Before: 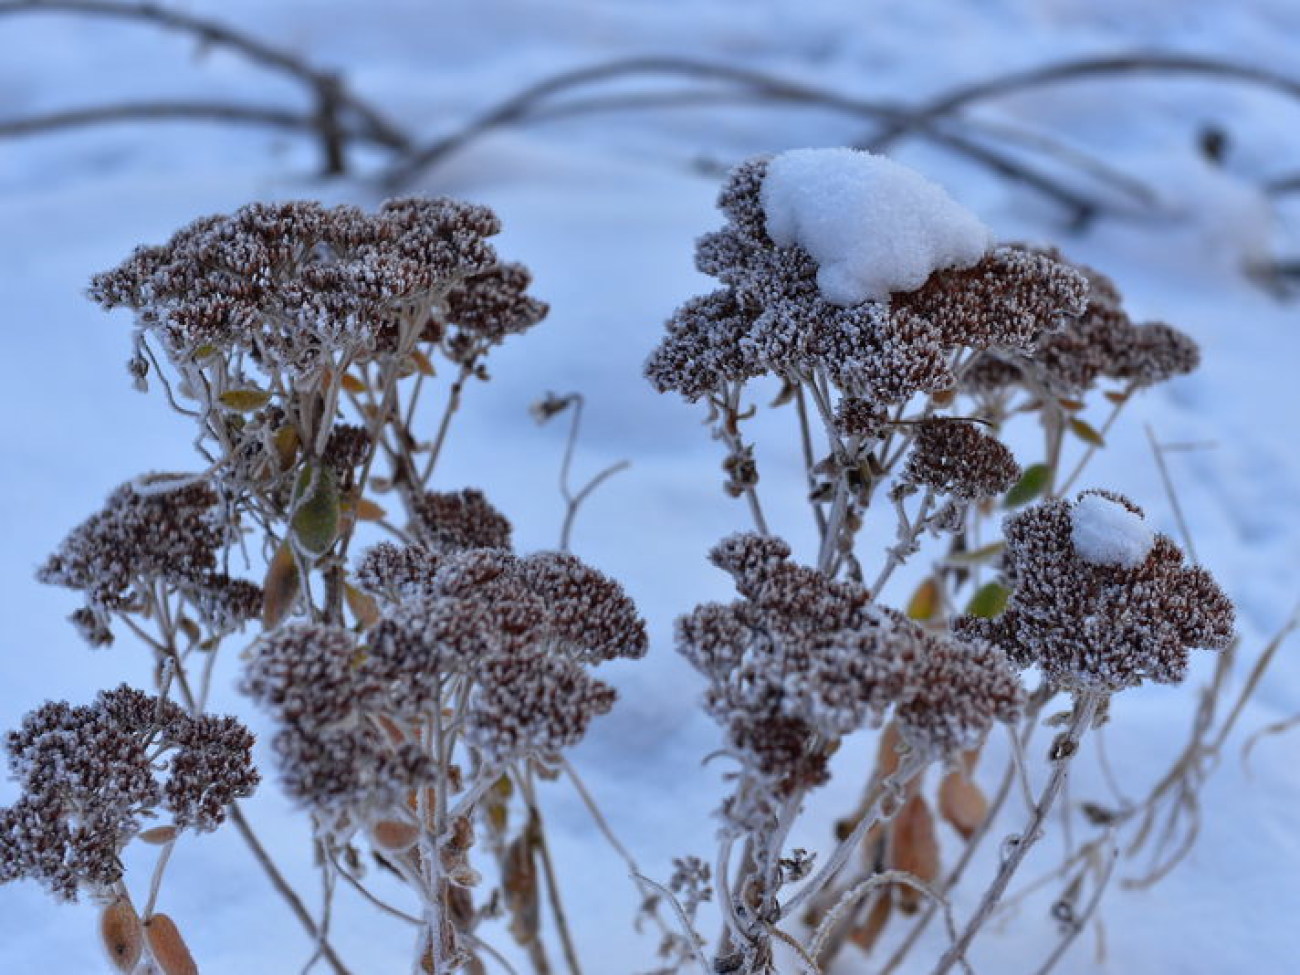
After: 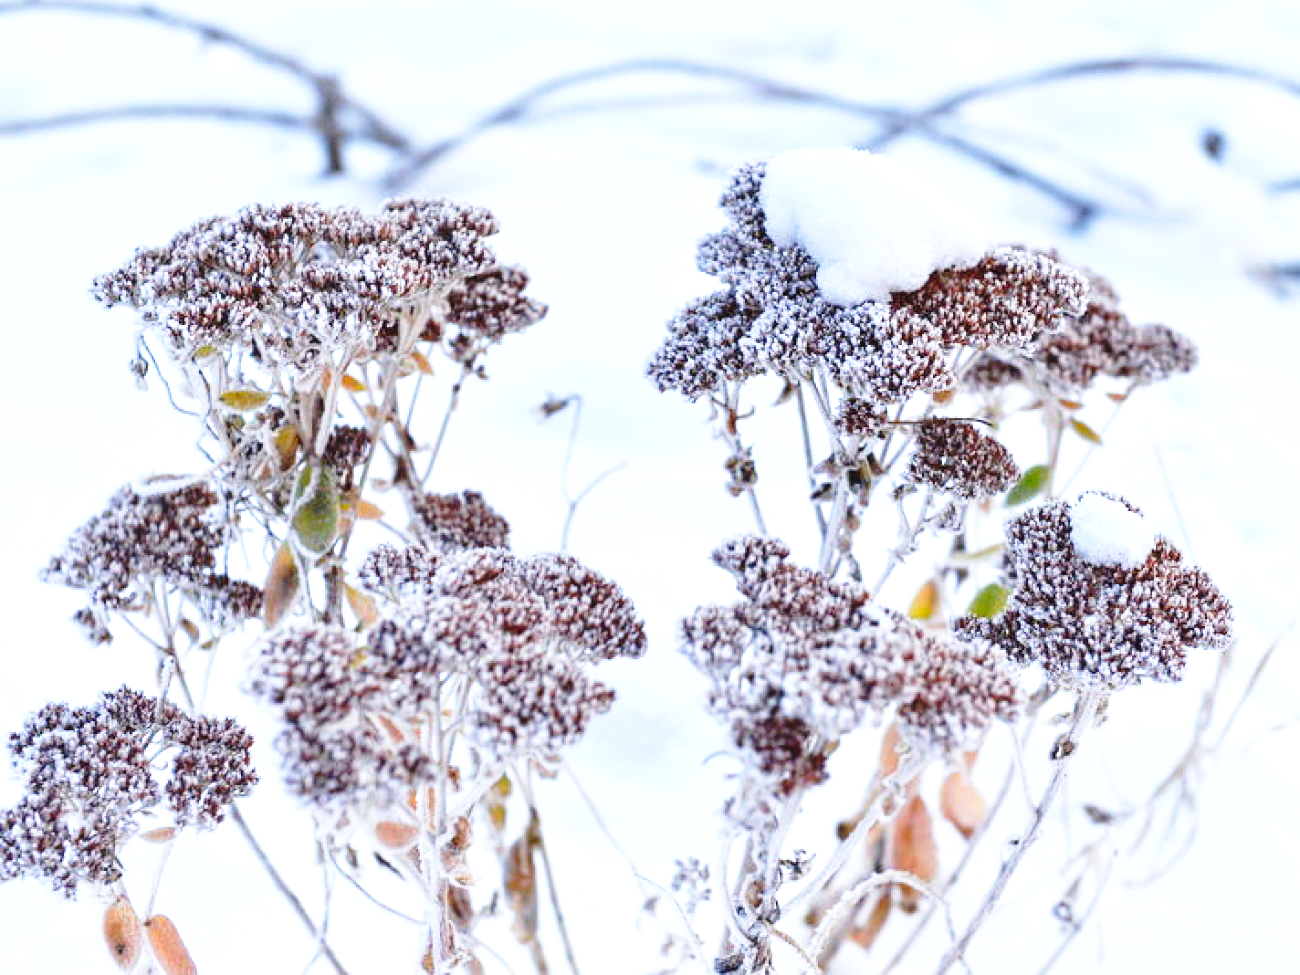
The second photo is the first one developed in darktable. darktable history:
base curve: curves: ch0 [(0, 0) (0.028, 0.03) (0.121, 0.232) (0.46, 0.748) (0.859, 0.968) (1, 1)], preserve colors none
exposure: black level correction 0, exposure 1.379 EV, compensate exposure bias true, compensate highlight preservation false
